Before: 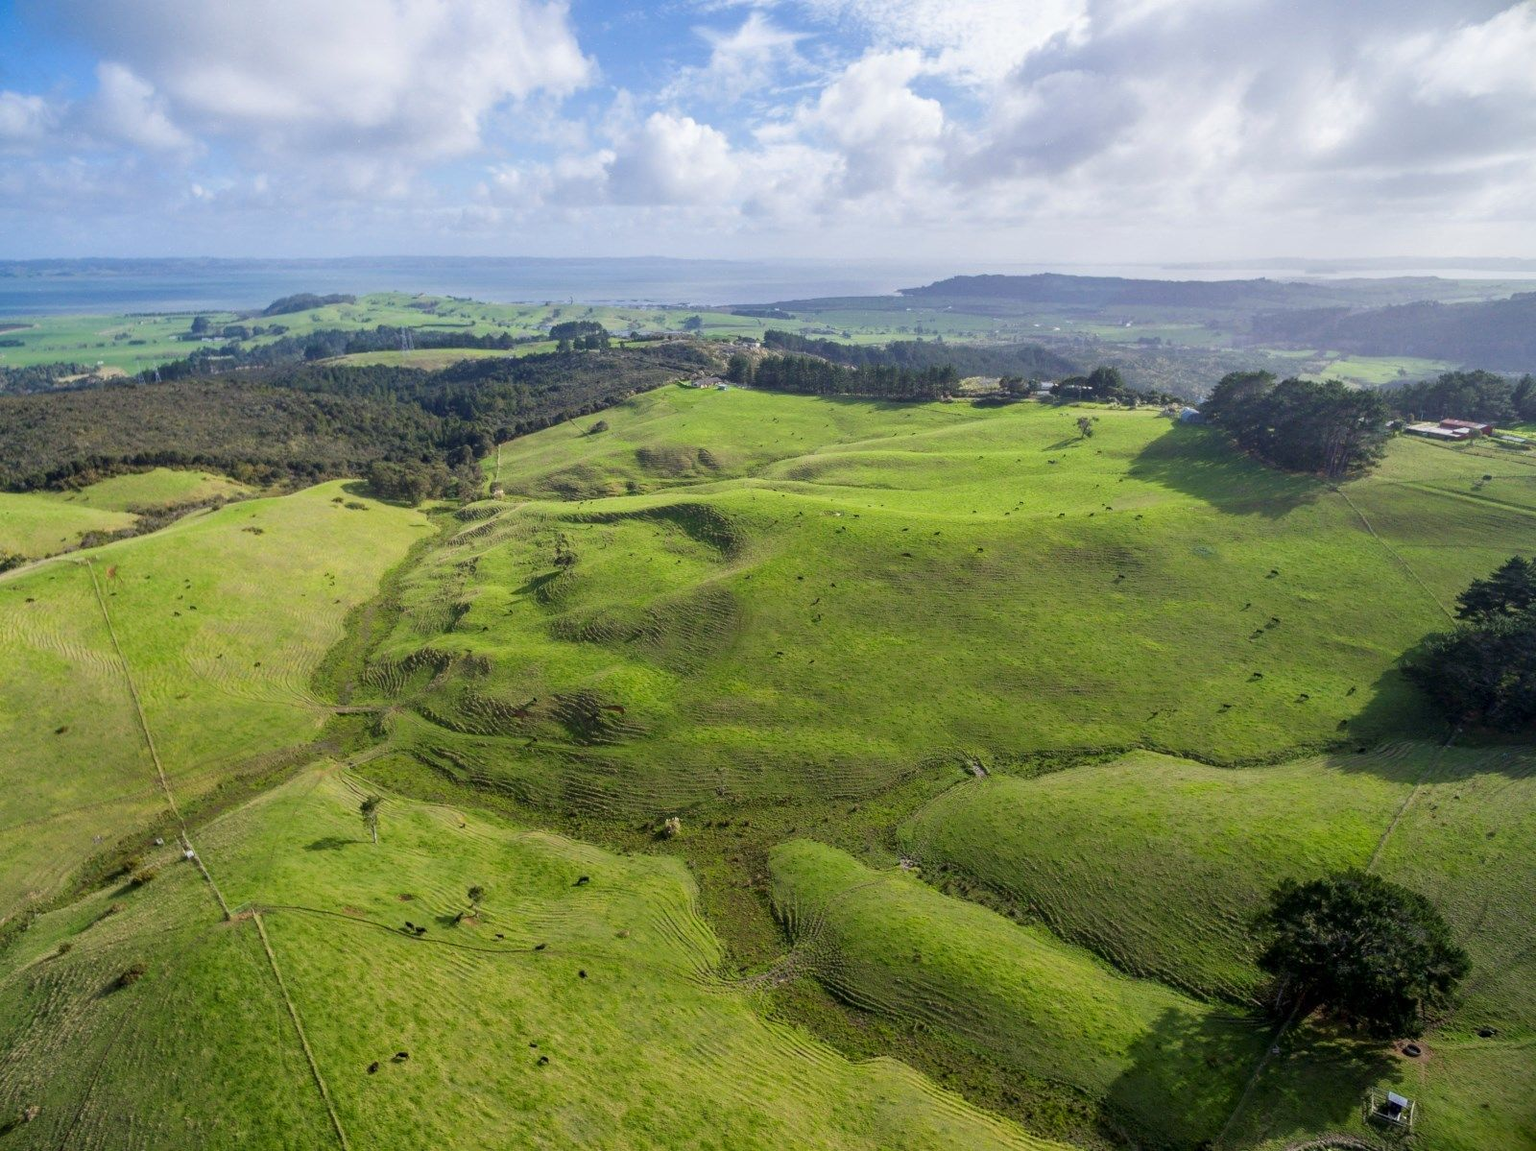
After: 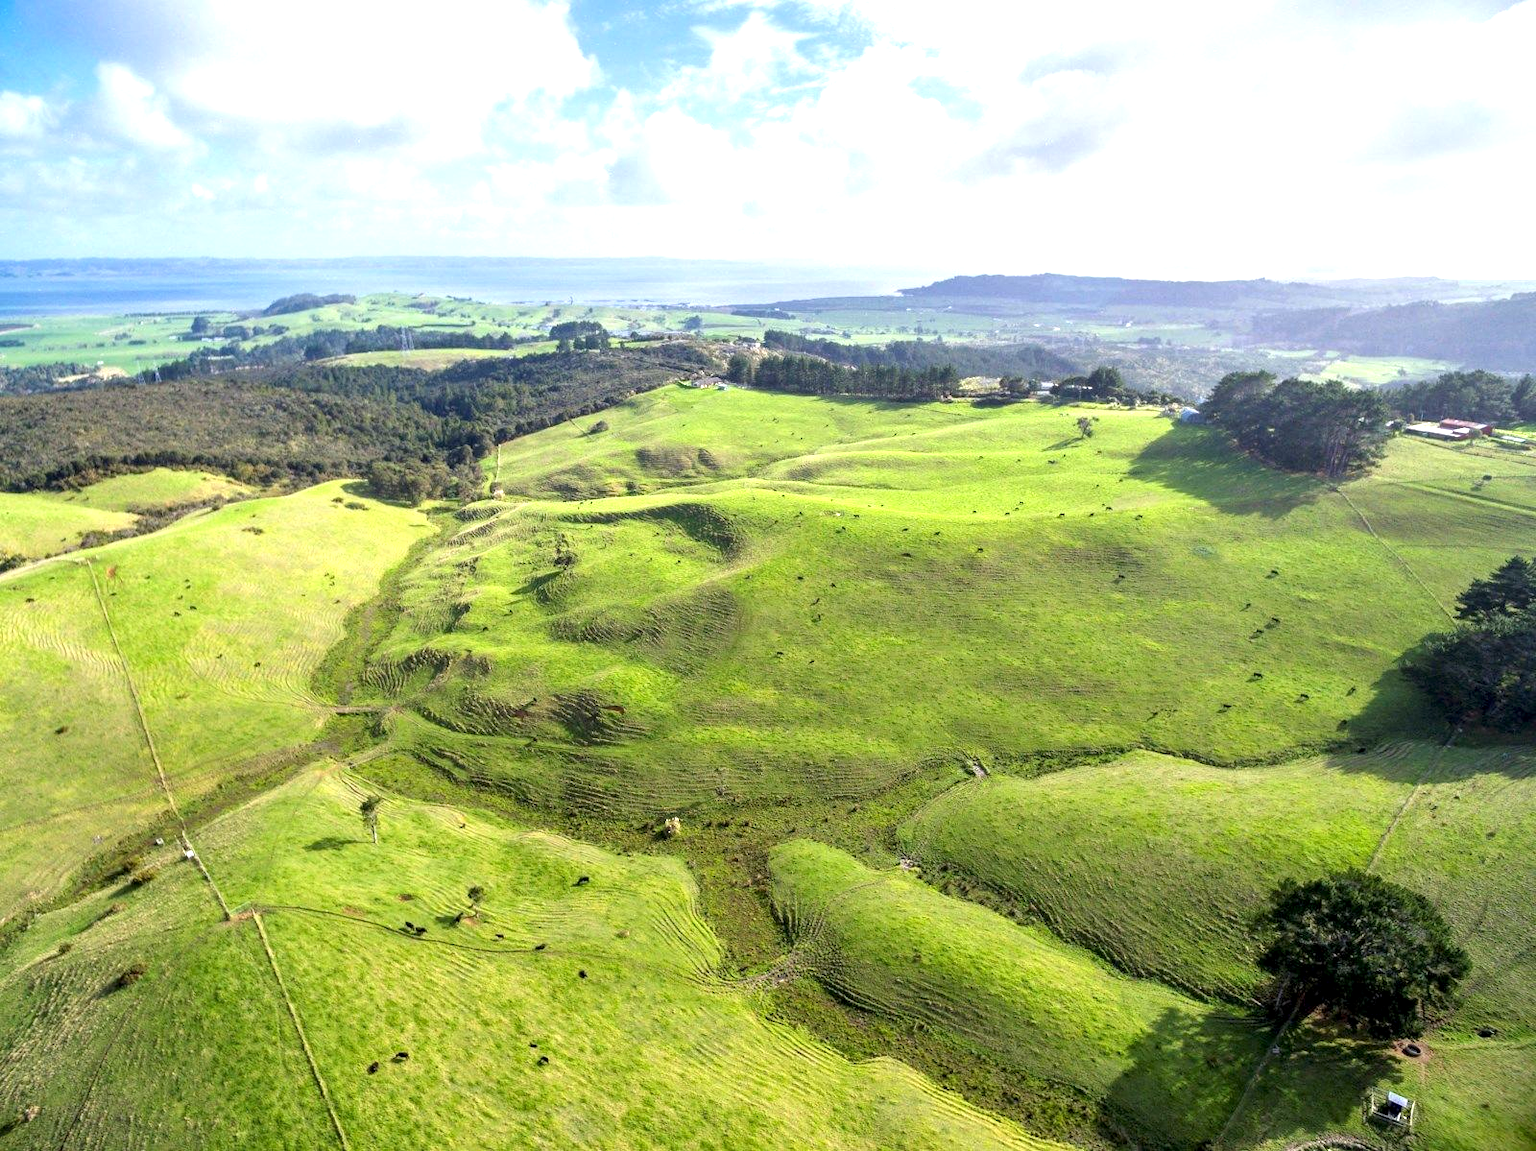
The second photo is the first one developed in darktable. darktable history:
contrast equalizer: octaves 7, y [[0.528 ×6], [0.514 ×6], [0.362 ×6], [0 ×6], [0 ×6]]
exposure: exposure 1 EV, compensate highlight preservation false
